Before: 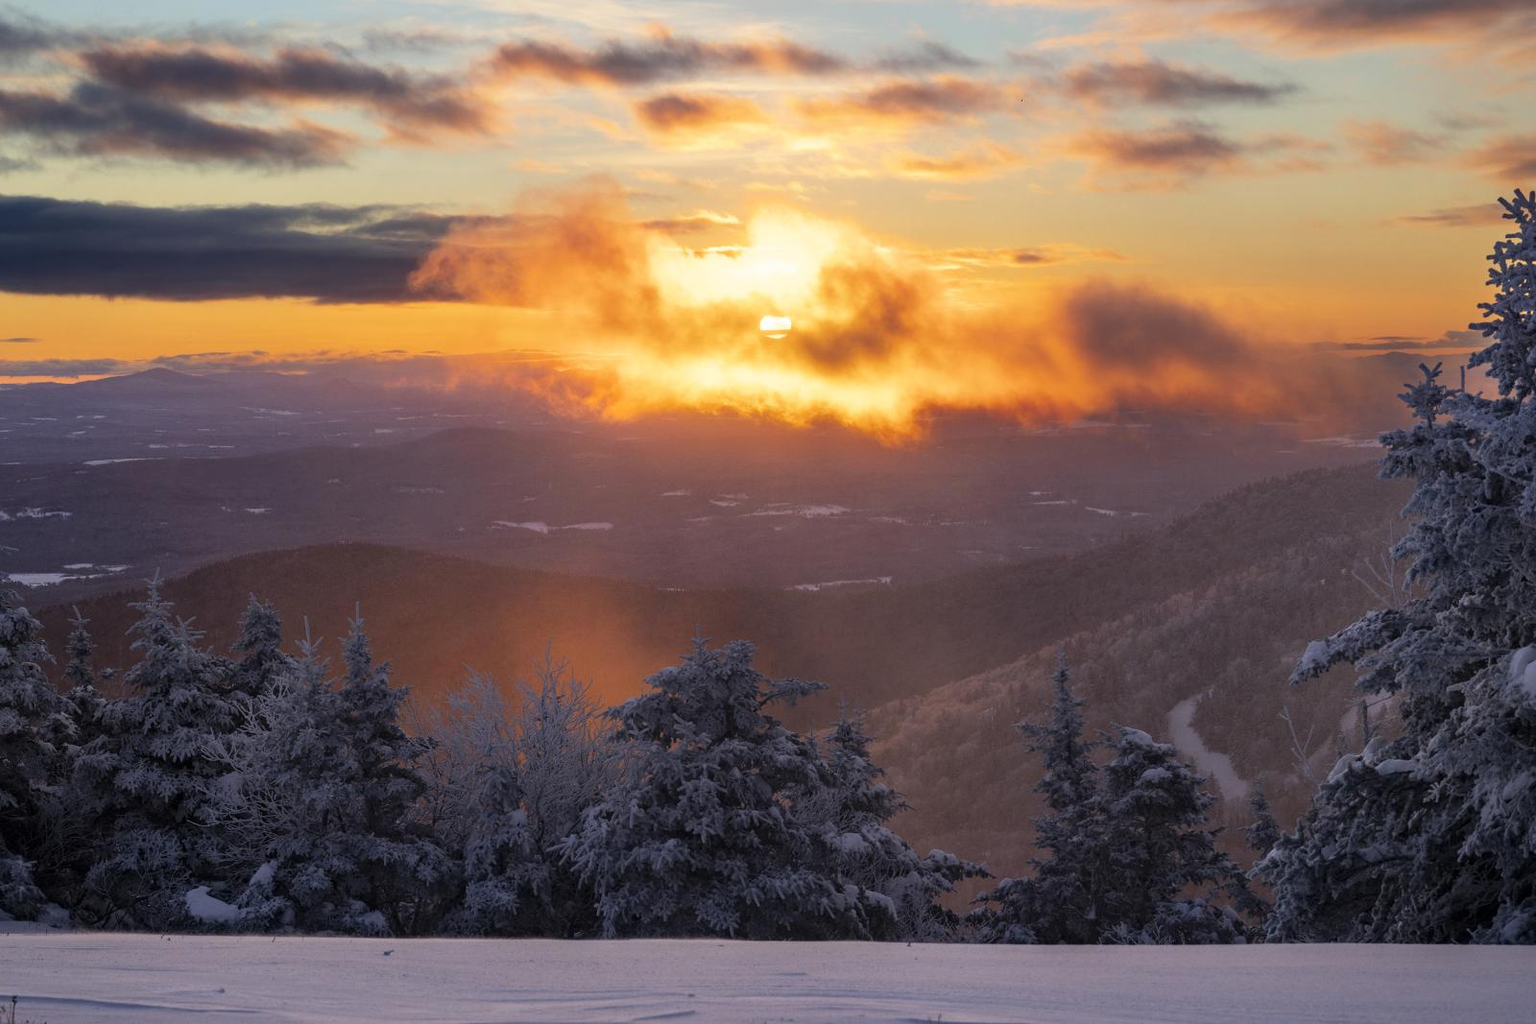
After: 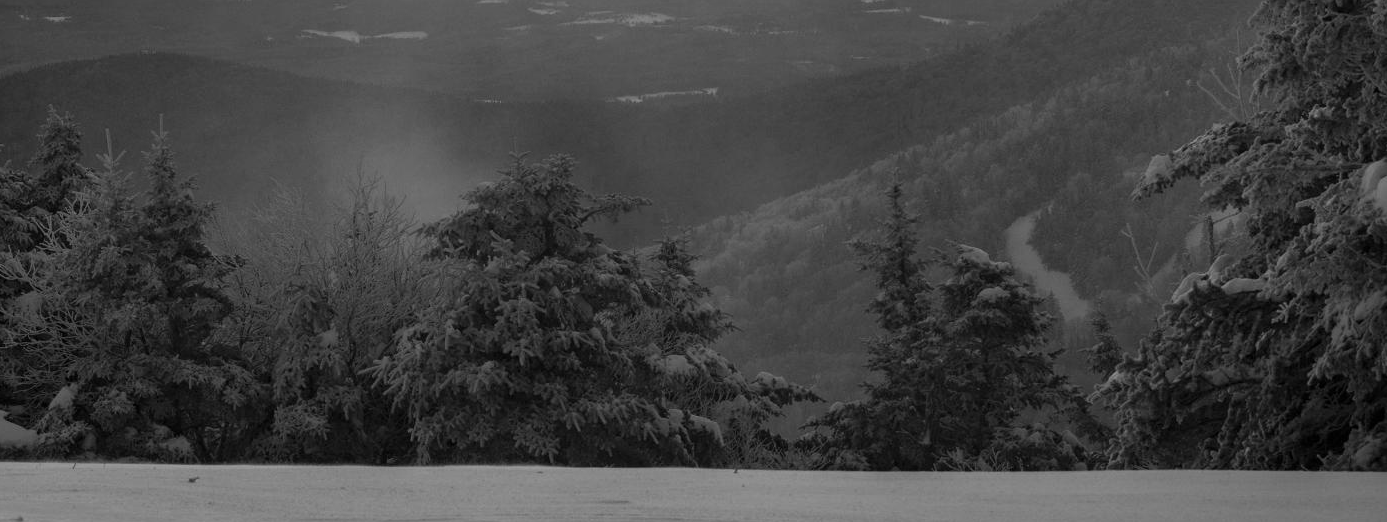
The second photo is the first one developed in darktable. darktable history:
crop and rotate: left 13.306%, top 48.129%, bottom 2.928%
monochrome: size 3.1
